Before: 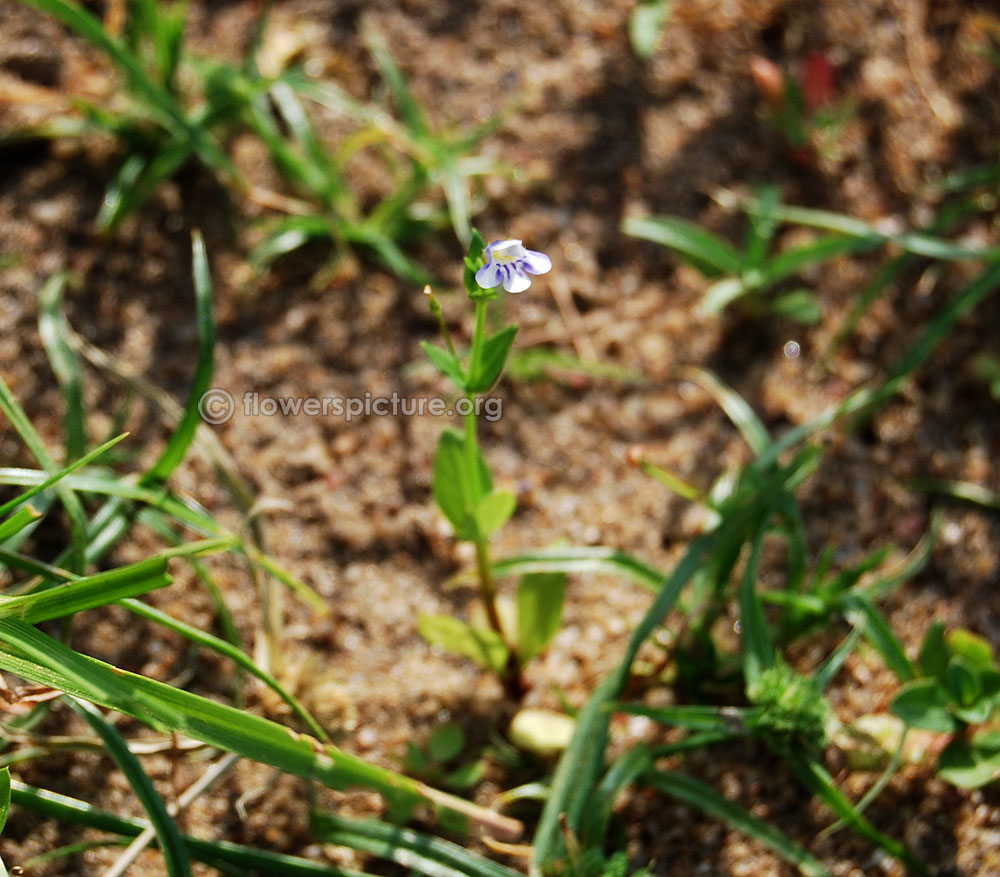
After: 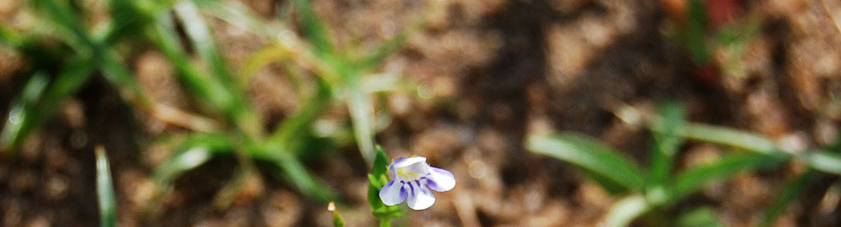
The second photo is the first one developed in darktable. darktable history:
exposure: compensate highlight preservation false
crop and rotate: left 9.674%, top 9.504%, right 6.138%, bottom 64.565%
